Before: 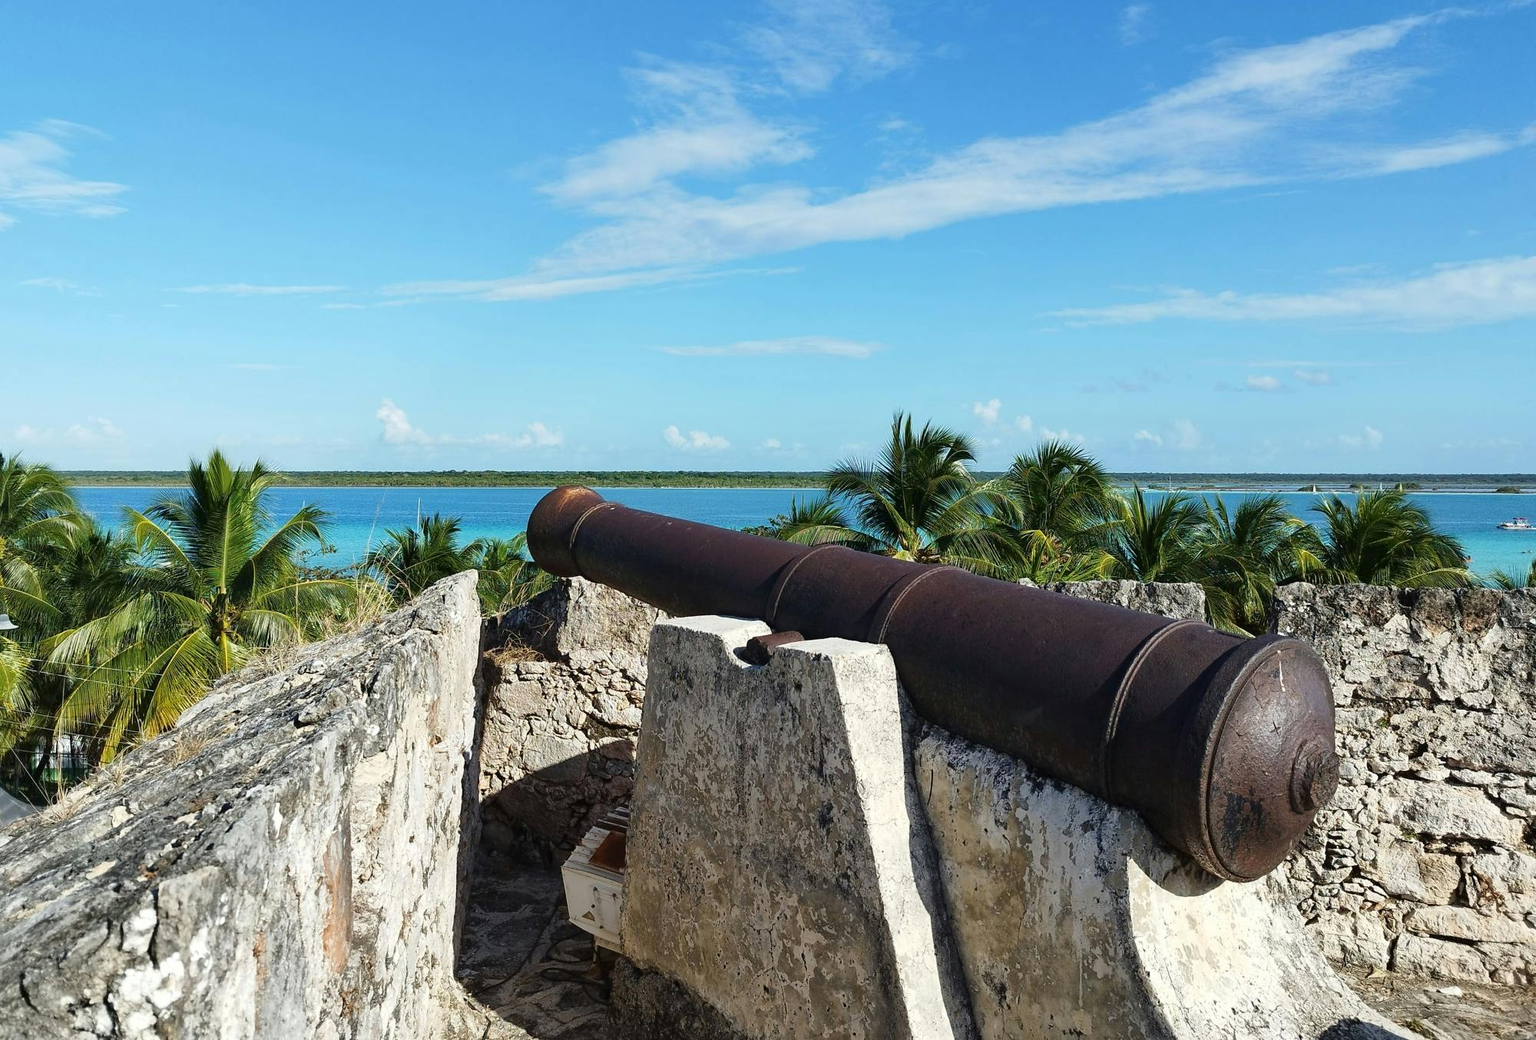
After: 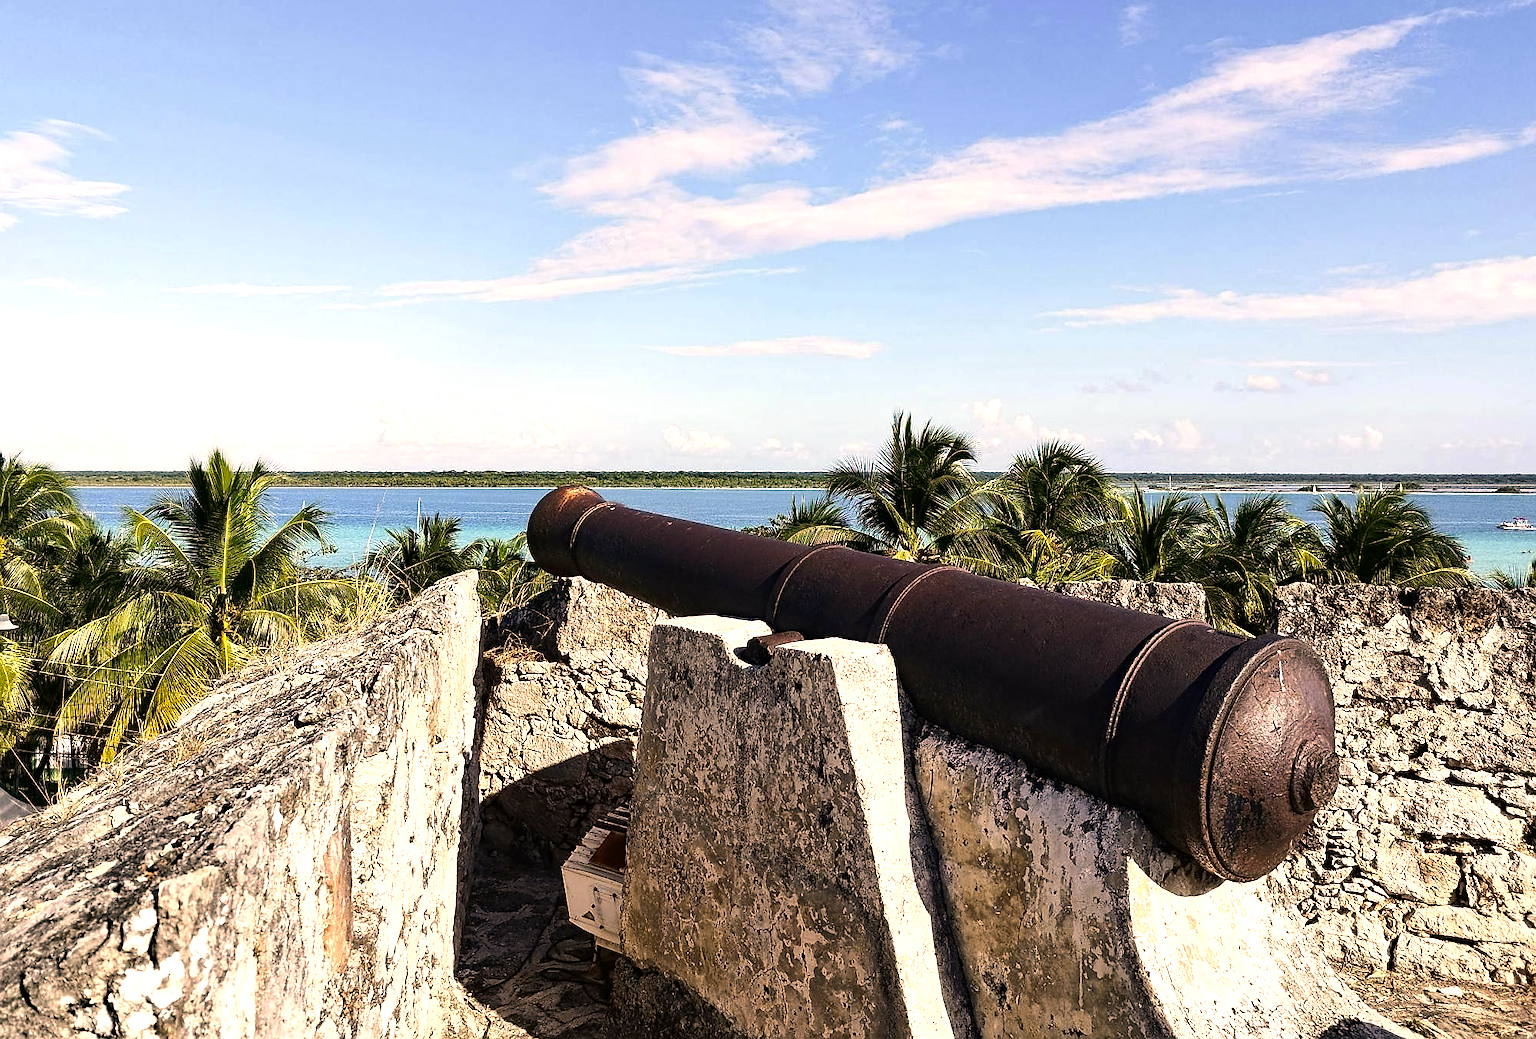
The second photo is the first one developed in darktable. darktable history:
contrast equalizer: y [[0.502, 0.505, 0.512, 0.529, 0.564, 0.588], [0.5 ×6], [0.502, 0.505, 0.512, 0.529, 0.564, 0.588], [0, 0.001, 0.001, 0.004, 0.008, 0.011], [0, 0.001, 0.001, 0.004, 0.008, 0.011]]
tone equalizer: -8 EV -0.724 EV, -7 EV -0.736 EV, -6 EV -0.598 EV, -5 EV -0.416 EV, -3 EV 0.402 EV, -2 EV 0.6 EV, -1 EV 0.696 EV, +0 EV 0.739 EV, edges refinement/feathering 500, mask exposure compensation -1.57 EV, preserve details no
color correction: highlights a* 17.52, highlights b* 18.69
sharpen: radius 0.971, amount 0.608
